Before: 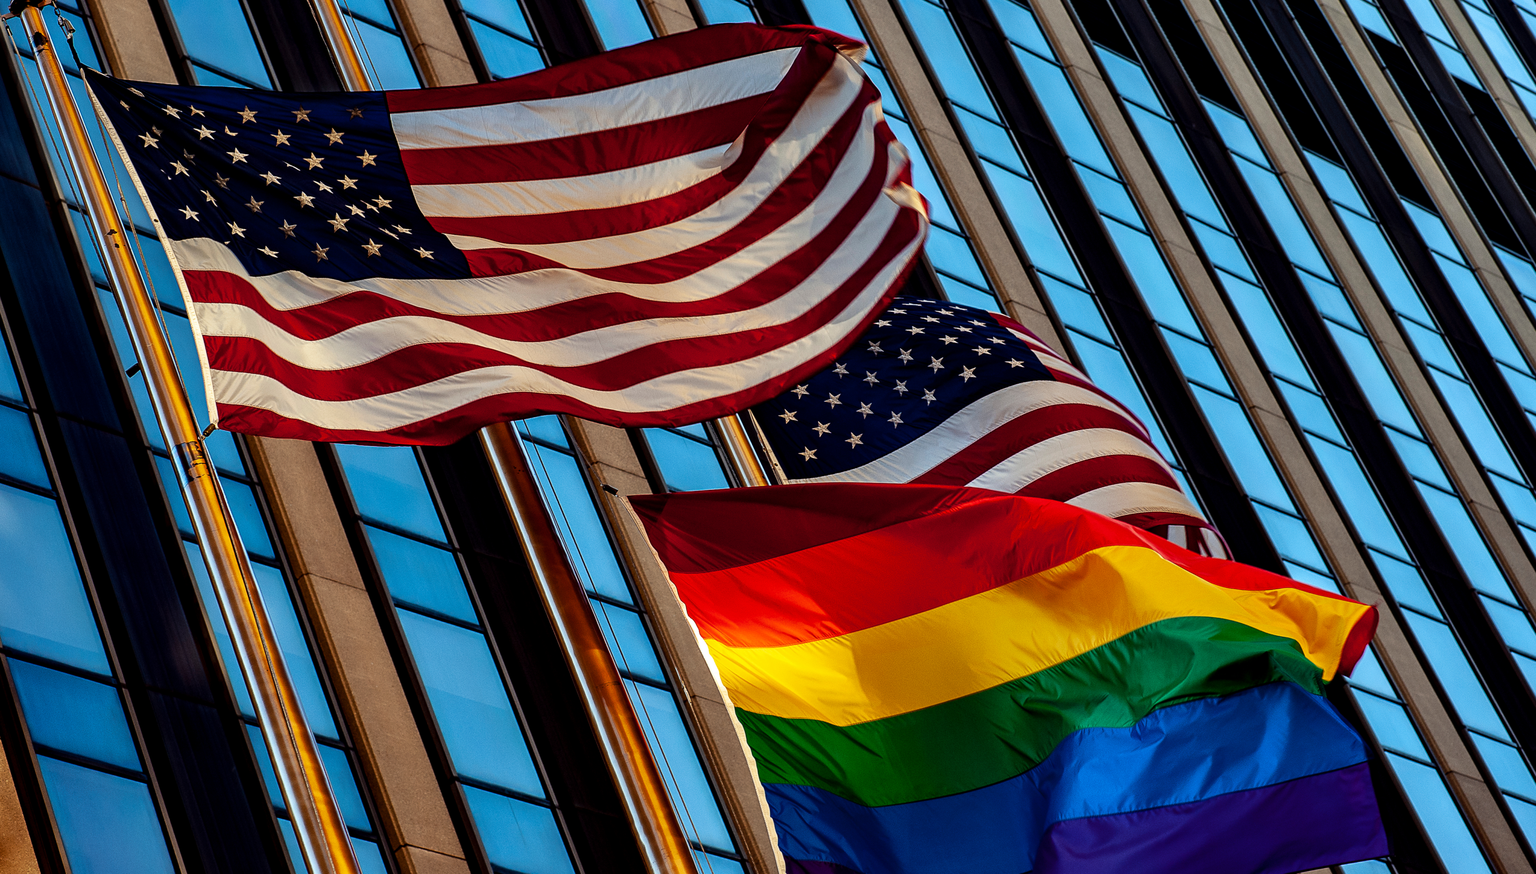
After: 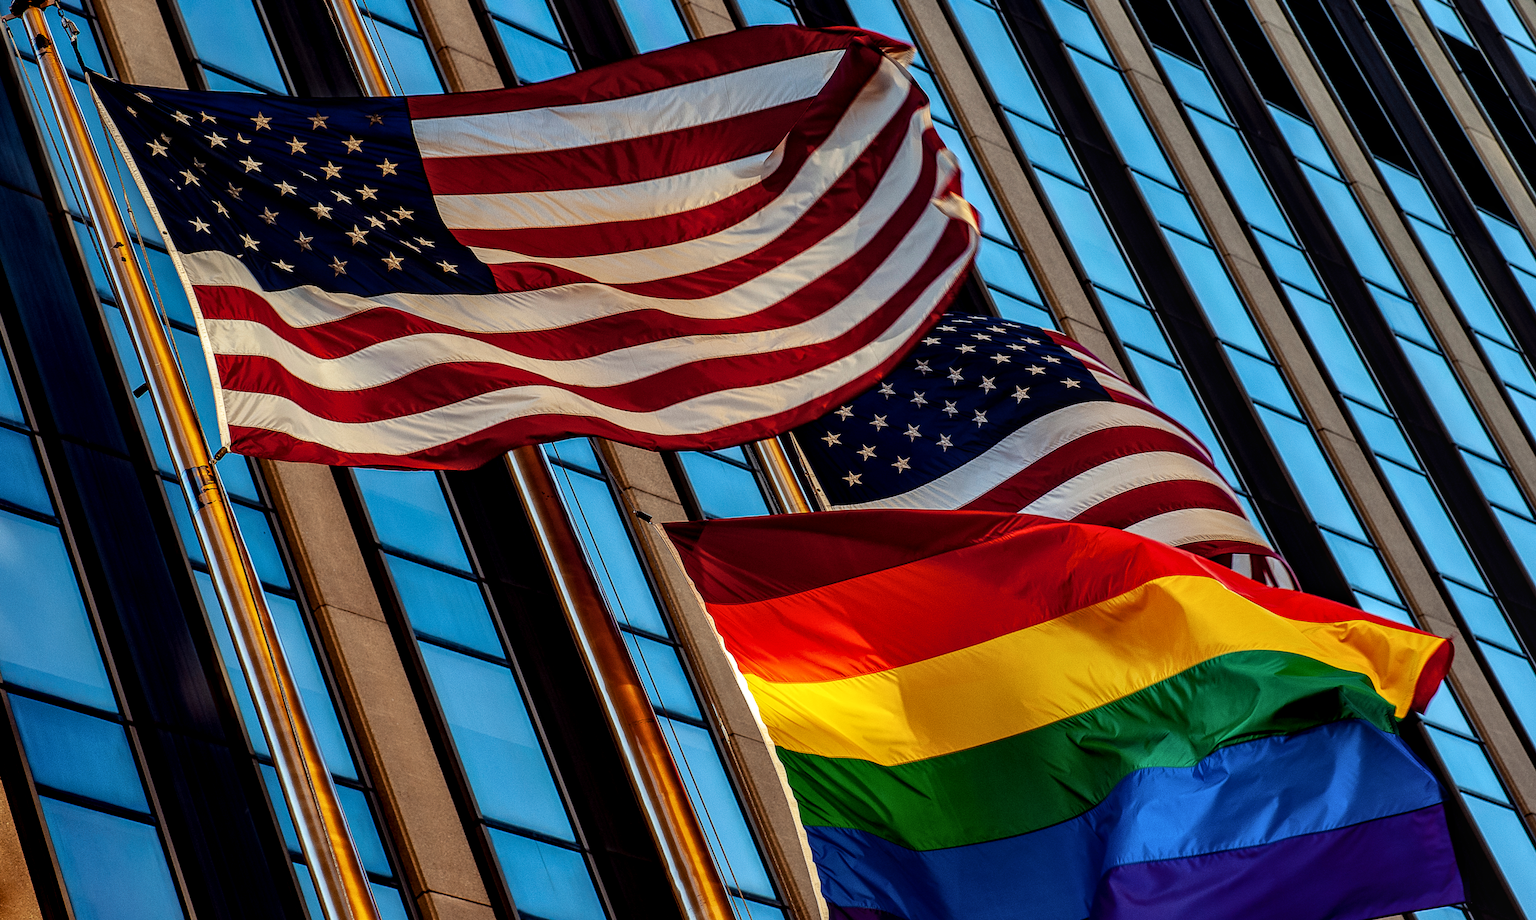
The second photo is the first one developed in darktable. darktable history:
crop and rotate: right 5.167%
local contrast: on, module defaults
